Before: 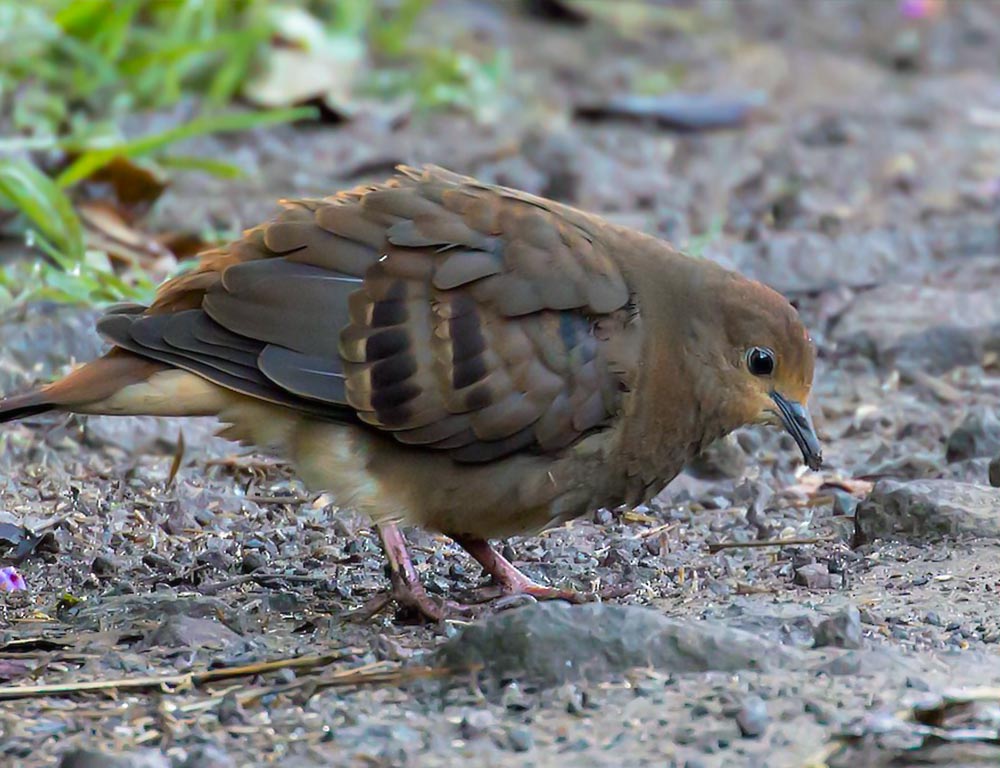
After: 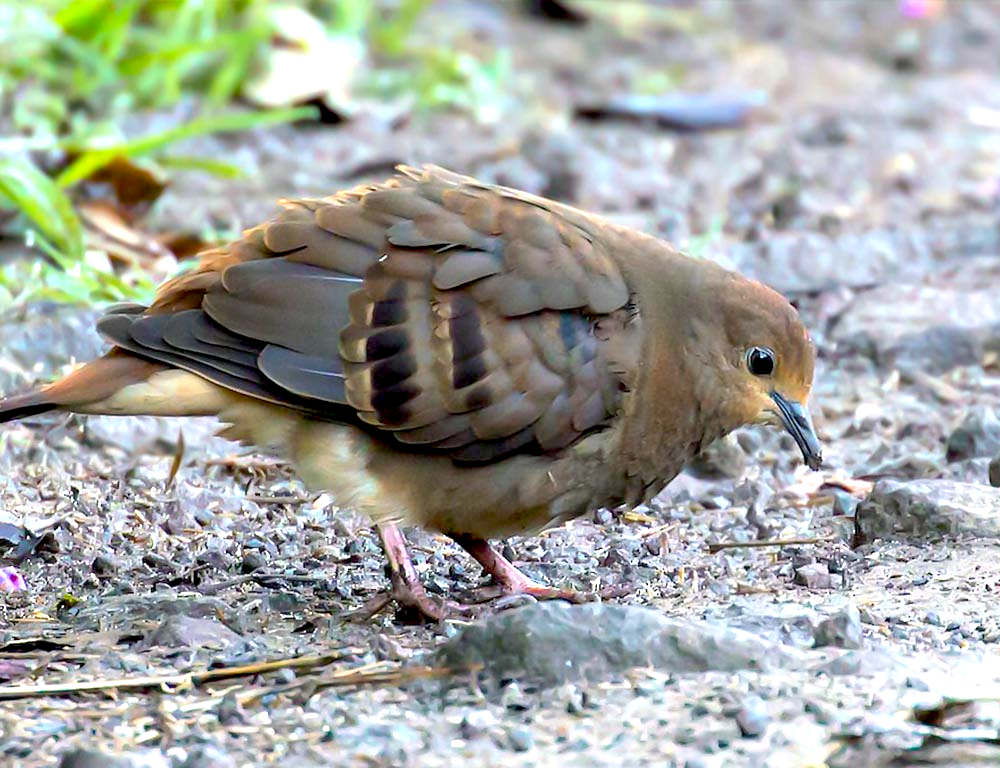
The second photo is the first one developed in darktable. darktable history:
exposure: black level correction 0.008, exposure 0.984 EV, compensate exposure bias true, compensate highlight preservation false
